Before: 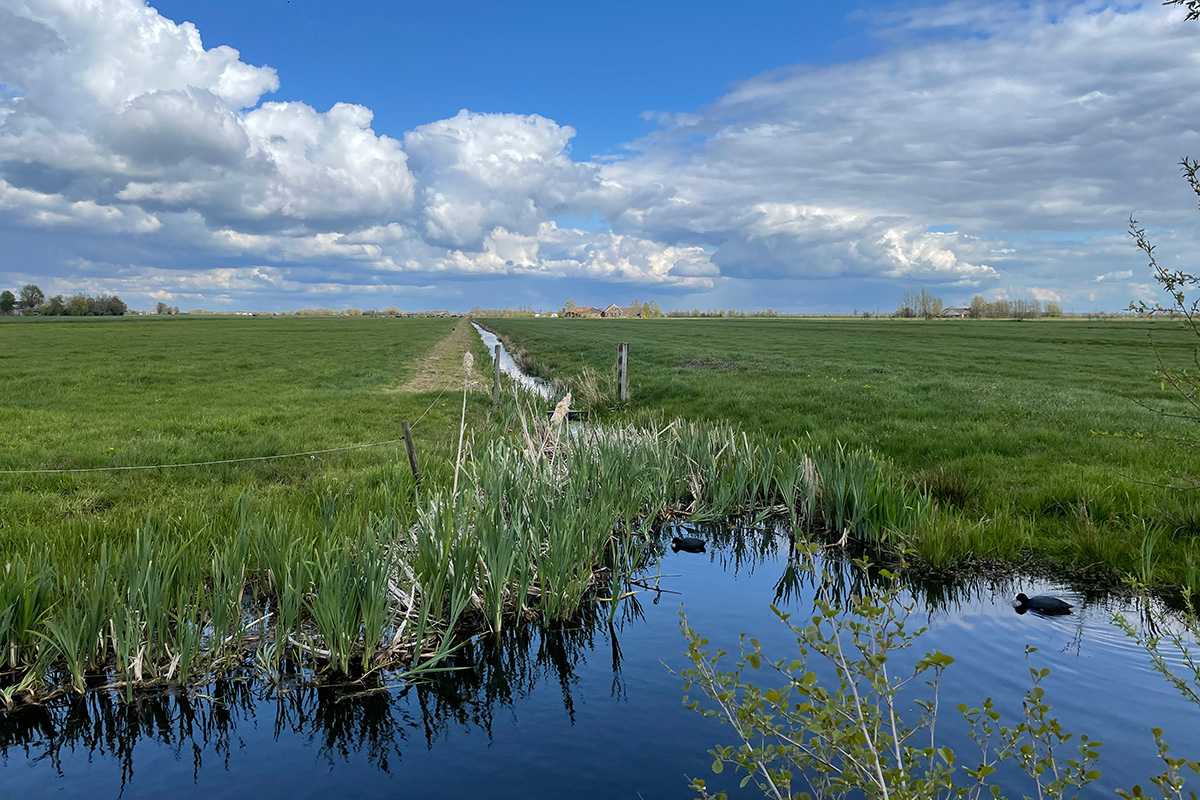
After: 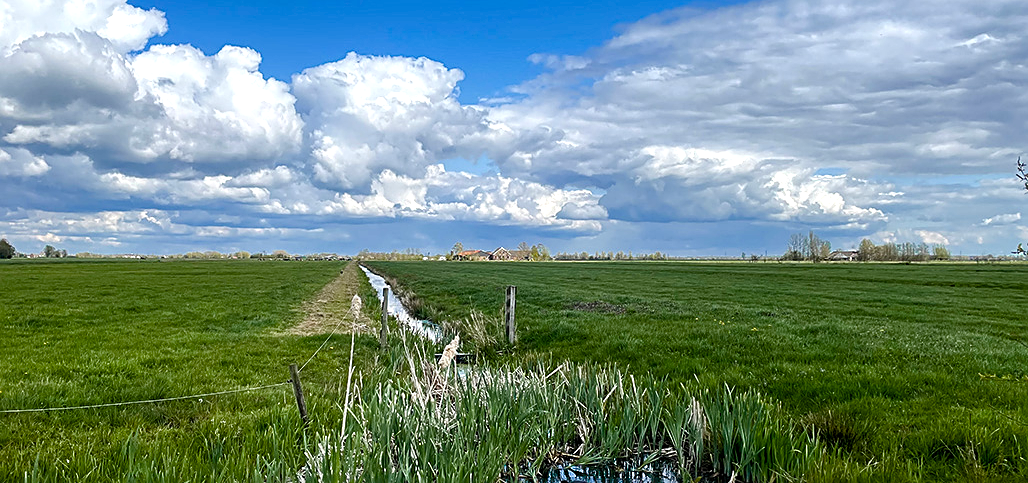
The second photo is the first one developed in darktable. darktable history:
local contrast: highlights 100%, shadows 100%, detail 120%, midtone range 0.2
sharpen: on, module defaults
color zones: curves: ch0 [(0.25, 0.5) (0.423, 0.5) (0.443, 0.5) (0.521, 0.756) (0.568, 0.5) (0.576, 0.5) (0.75, 0.5)]; ch1 [(0.25, 0.5) (0.423, 0.5) (0.443, 0.5) (0.539, 0.873) (0.624, 0.565) (0.631, 0.5) (0.75, 0.5)]
color balance rgb: perceptual saturation grading › highlights -29.58%, perceptual saturation grading › mid-tones 29.47%, perceptual saturation grading › shadows 59.73%, perceptual brilliance grading › global brilliance -17.79%, perceptual brilliance grading › highlights 28.73%, global vibrance 15.44%
crop and rotate: left 9.345%, top 7.22%, right 4.982%, bottom 32.331%
